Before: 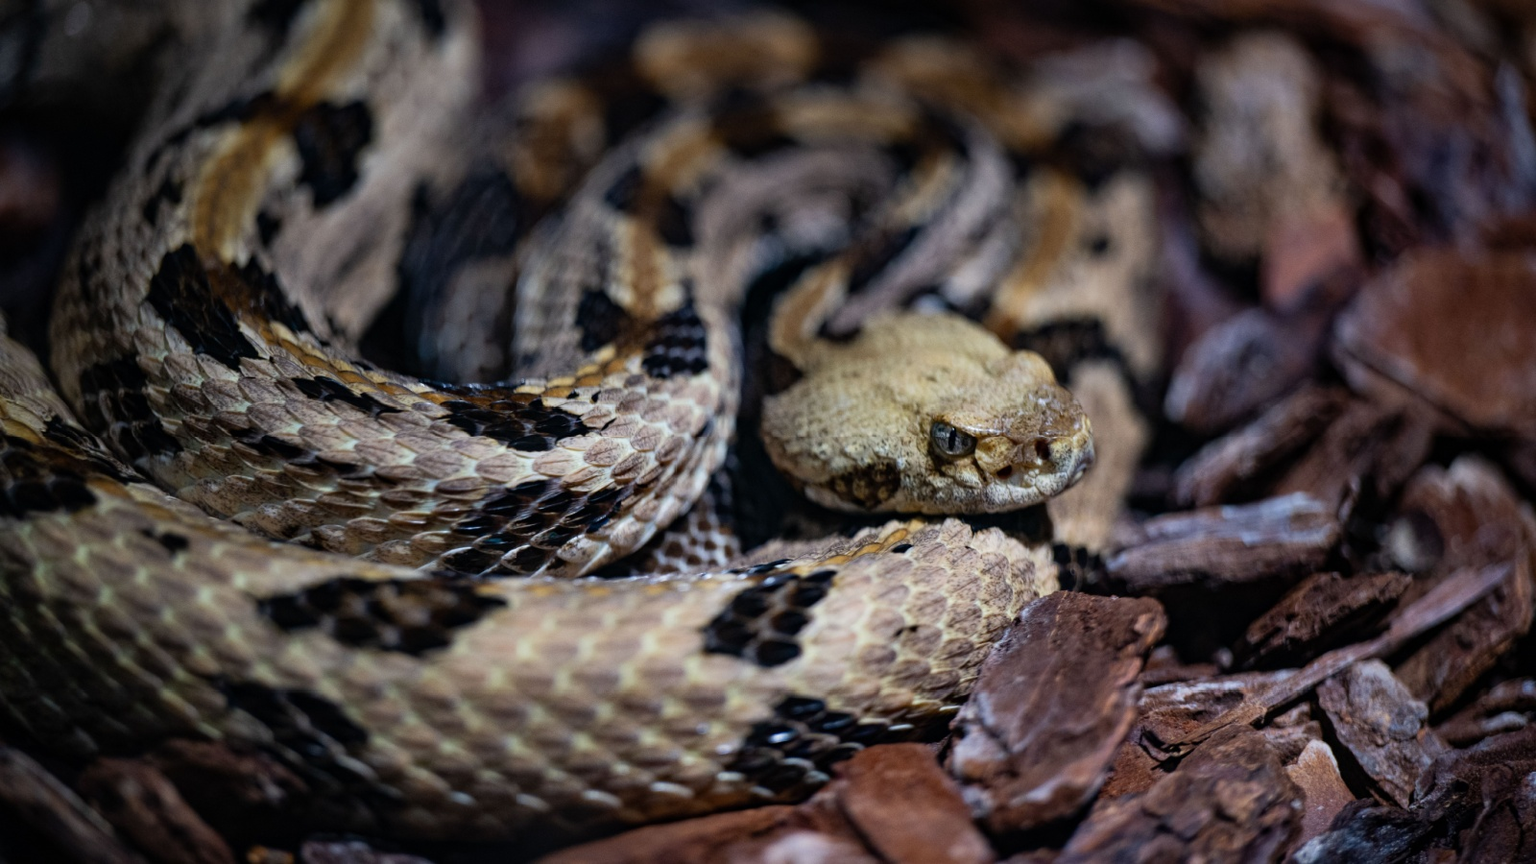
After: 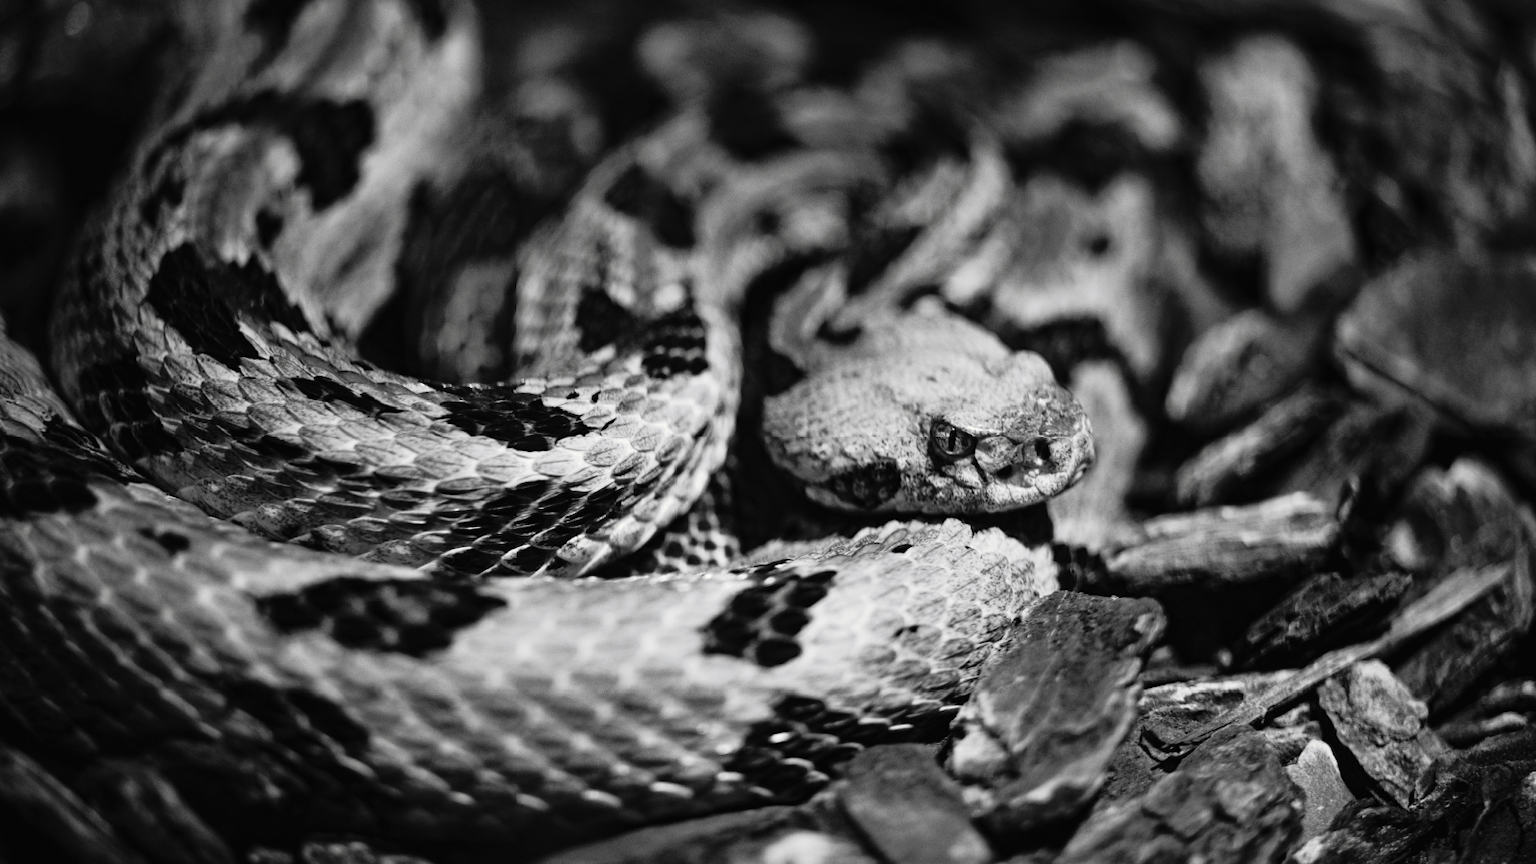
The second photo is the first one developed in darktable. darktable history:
tone curve: curves: ch0 [(0, 0) (0.003, 0.011) (0.011, 0.014) (0.025, 0.023) (0.044, 0.035) (0.069, 0.047) (0.1, 0.065) (0.136, 0.098) (0.177, 0.139) (0.224, 0.214) (0.277, 0.306) (0.335, 0.392) (0.399, 0.484) (0.468, 0.584) (0.543, 0.68) (0.623, 0.772) (0.709, 0.847) (0.801, 0.905) (0.898, 0.951) (1, 1)], preserve colors none
color look up table: target L [91.64, 82.41, 100.32, 88.82, 80.24, 74.42, 69.98, 48.31, 57.48, 44.82, 40.52, 28.63, 3.028, 201.09, 84.56, 74.42, 65.87, 61.7, 55.28, 59.66, 59.66, 48.31, 48.04, 28.19, 20.32, 23.06, 100, 88.82, 82.41, 84.56, 76.98, 72.21, 75.52, 74.42, 56.58, 82.76, 81.69, 51.75, 40.32, 49.37, 5.881, 100, 101.29, 91.64, 75.15, 69.24, 67, 76.98, 56.32], target a [-0.1, -0.002, 0.001, -0.101, -0.003, -0.003, -0.001, 0.001, 0, 0.001, 0.001, 0.001, 0, 0, -0.003, -0.003, 0, 0, 0.001 ×8, -1.004, -0.101, -0.002, -0.003, 0, -0.003, 0, -0.003, 0.001, 0, -0.001, 0.001, 0.001, 0.001, 0, -1.004, 0.001, -0.1, -0.002, -0.002, 0, 0, 0], target b [1.237, 0.025, -0.003, 1.246, 0.025, 0.025, 0.004, -0.003, 0.004, -0.003, -0.005, -0.004, 0, -0.001, 0.026, 0.025, 0.004, 0.004, -0.003 ×5, -0.004, -0.004, -0.004, 13.22, 1.246, 0.025, 0.026, 0.003, 0.025, 0.003, 0.025, -0.003, 0.002, 0.003, -0.003, -0.005, -0.003, -0.001, 13.22, -0.003, 1.237, 0.025, 0.025, 0.004, 0.003, 0.003], num patches 49
